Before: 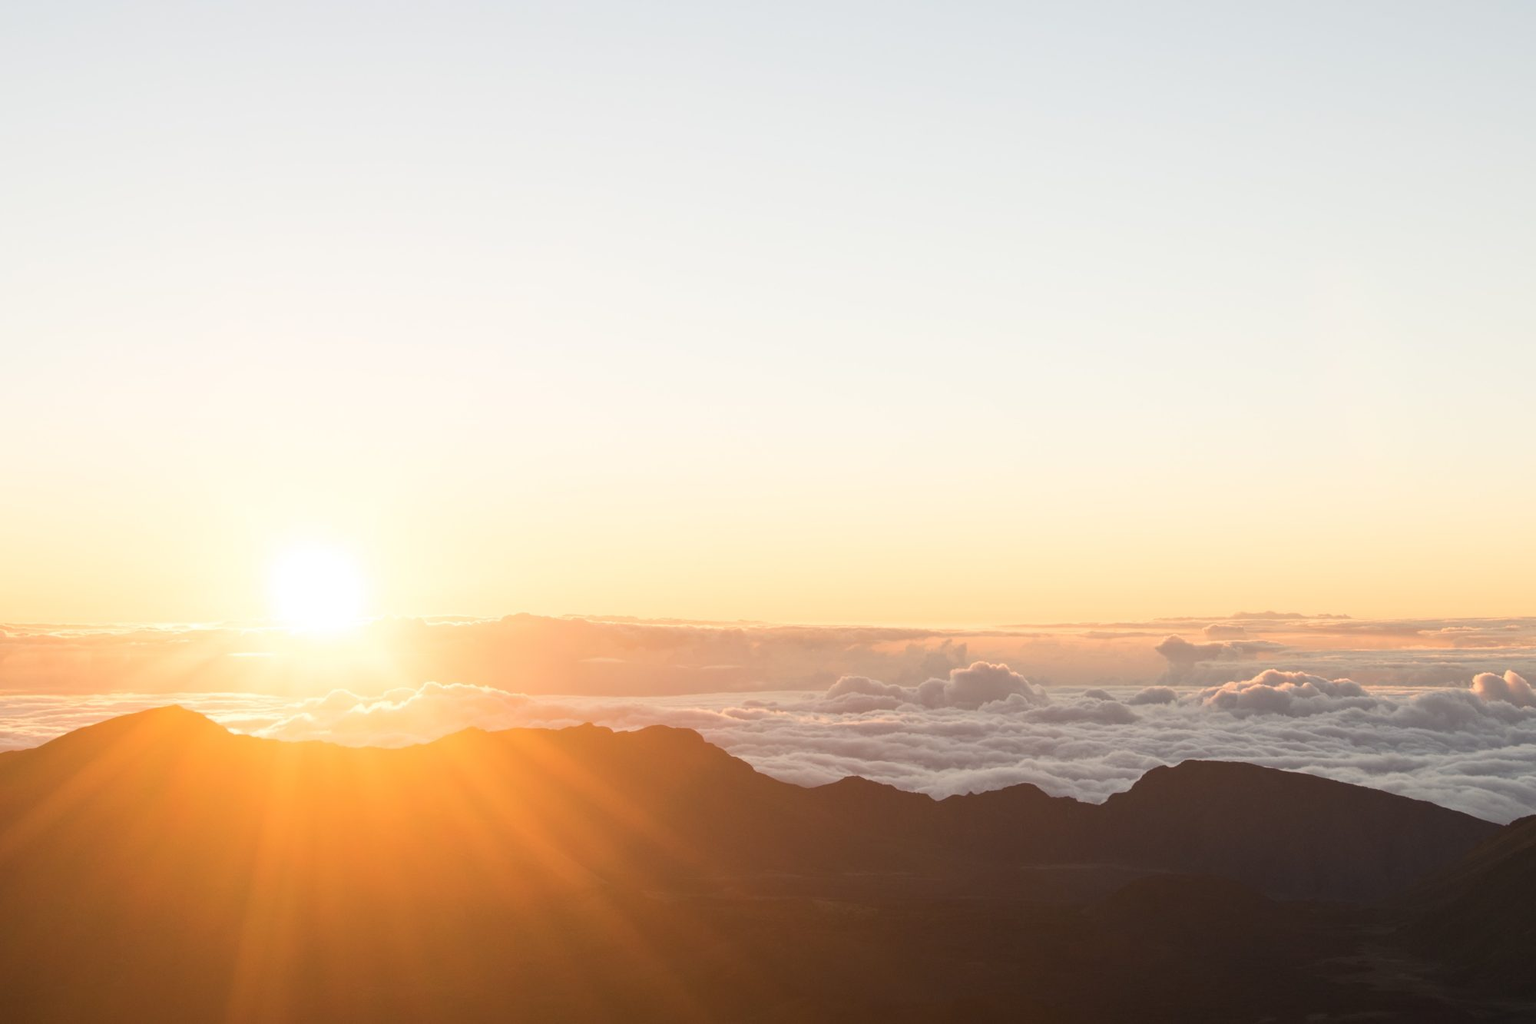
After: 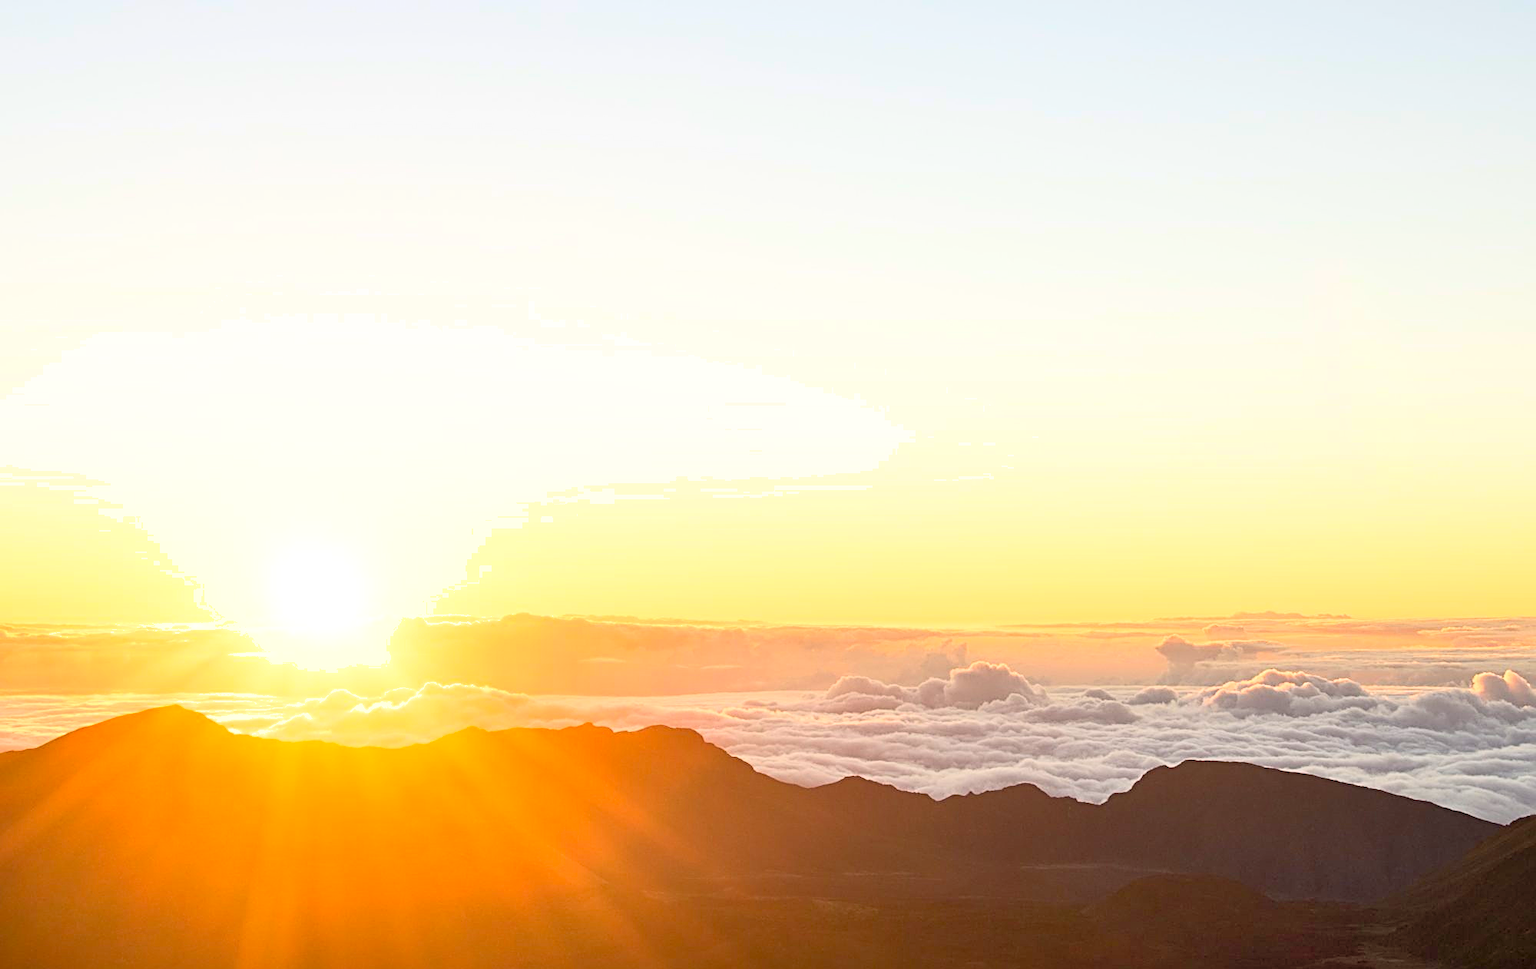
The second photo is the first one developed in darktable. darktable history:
exposure: black level correction 0.009, exposure 0.12 EV, compensate highlight preservation false
crop and rotate: top 0.002%, bottom 5.247%
shadows and highlights: soften with gaussian
contrast brightness saturation: contrast 0.239, brightness 0.268, saturation 0.371
sharpen: radius 2.828, amount 0.716
